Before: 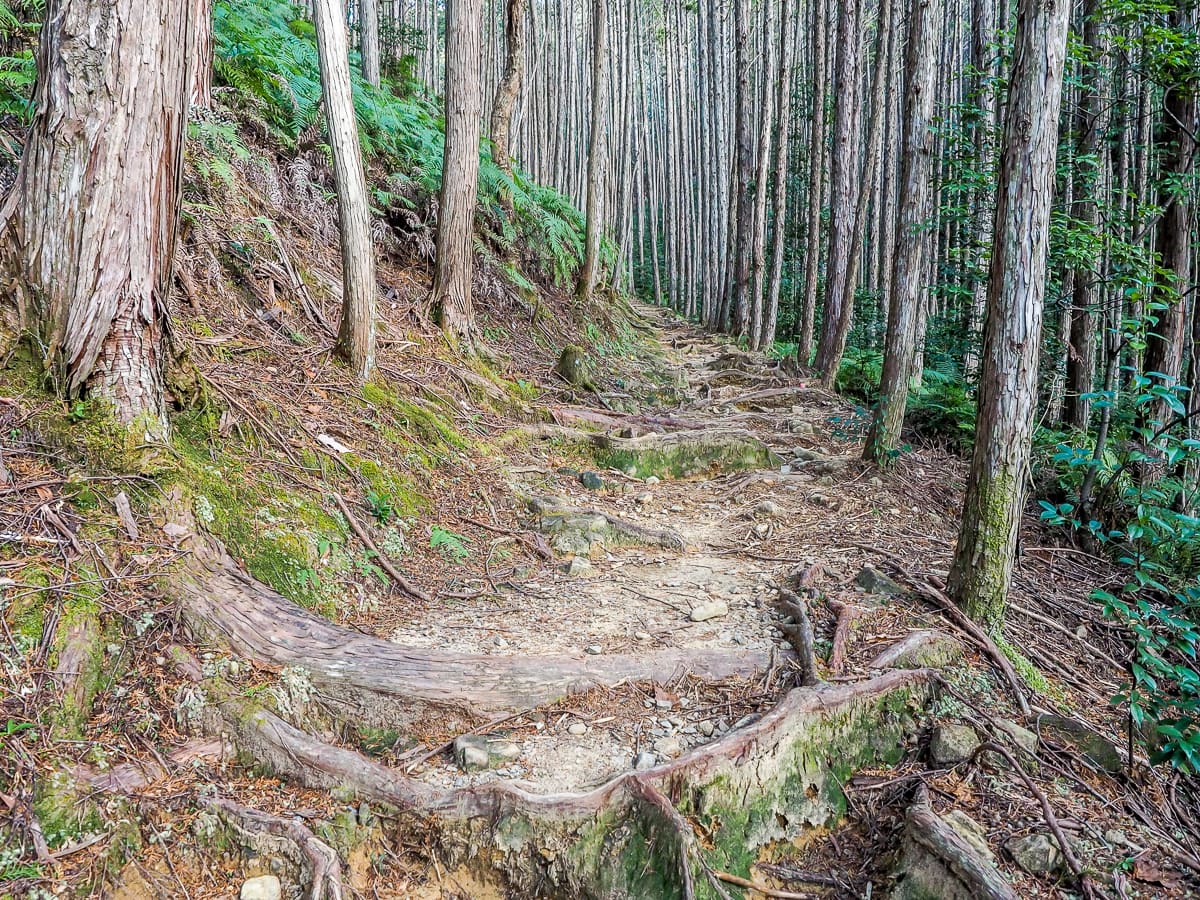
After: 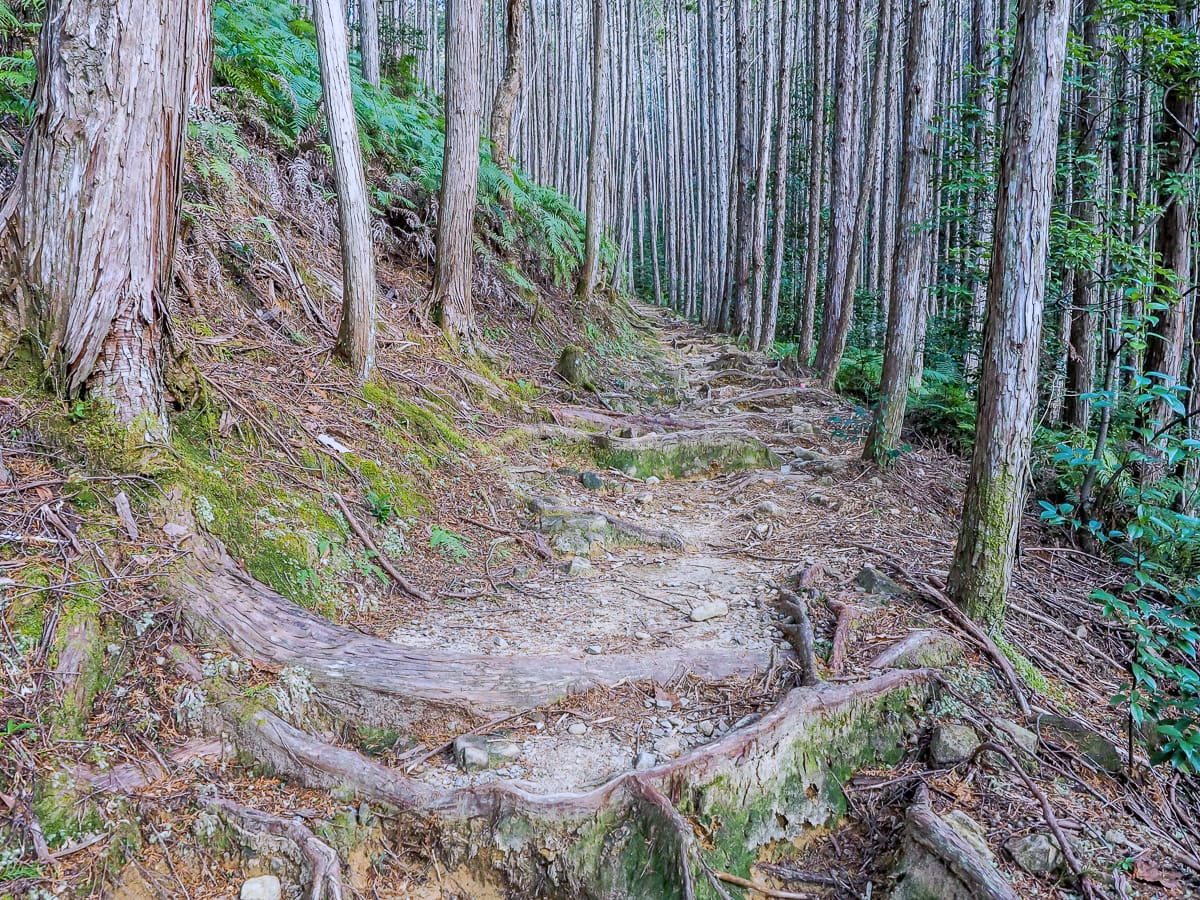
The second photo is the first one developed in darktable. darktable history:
shadows and highlights: shadows 75, highlights -25, soften with gaussian
white balance: red 0.967, blue 1.119, emerald 0.756
color balance rgb: contrast -10%
